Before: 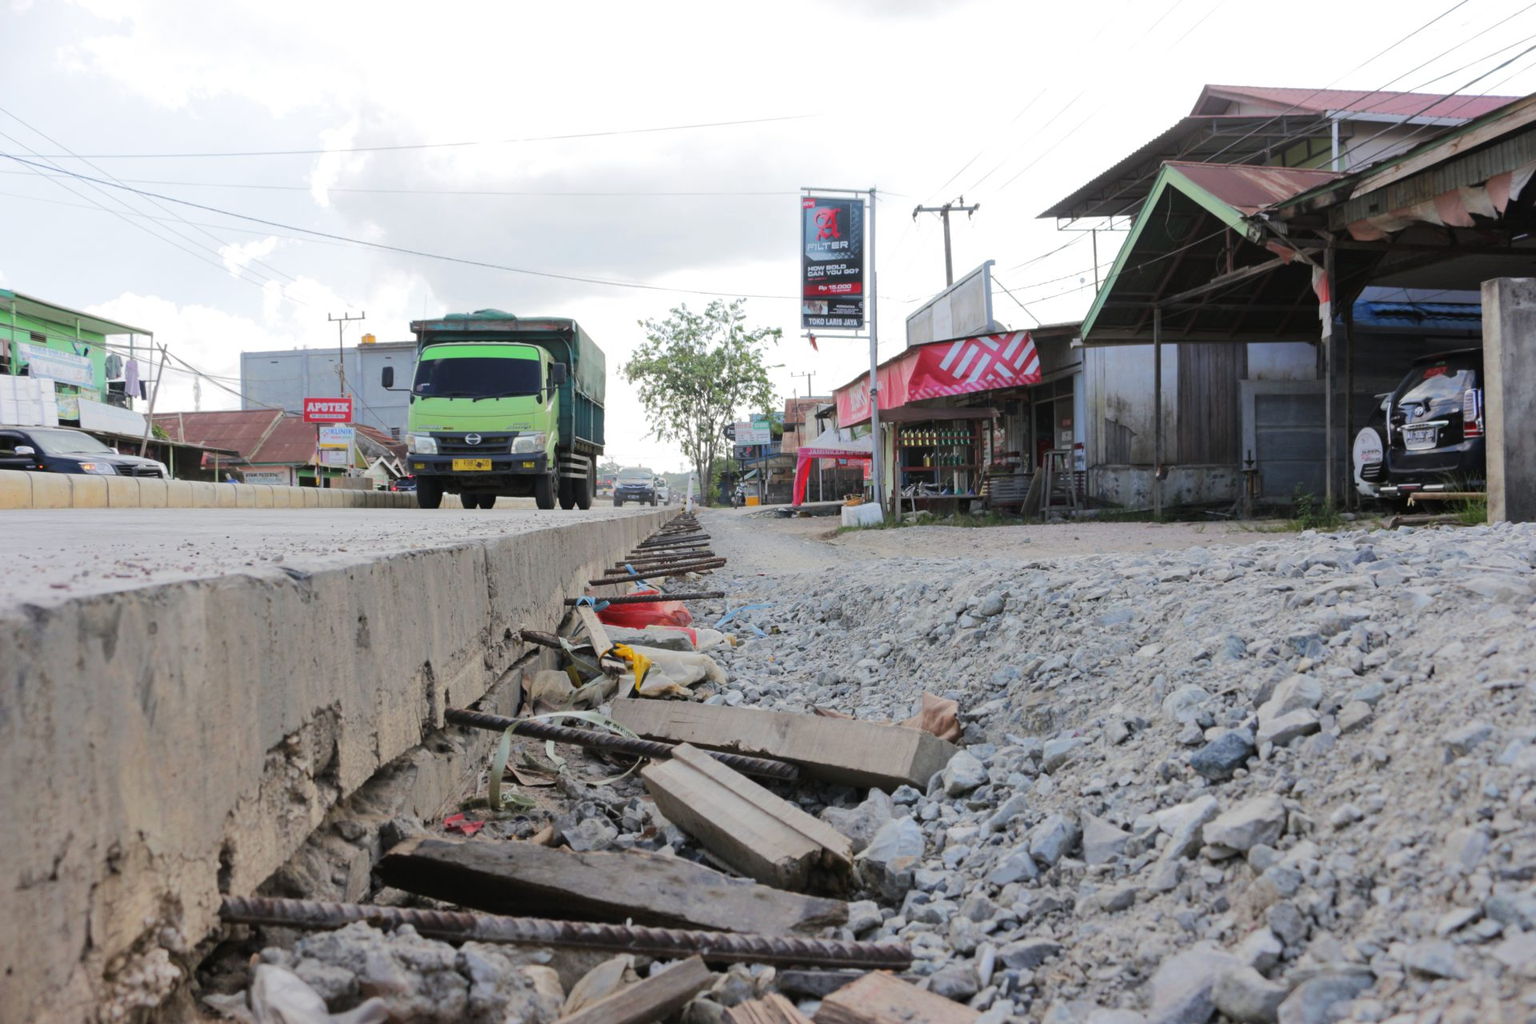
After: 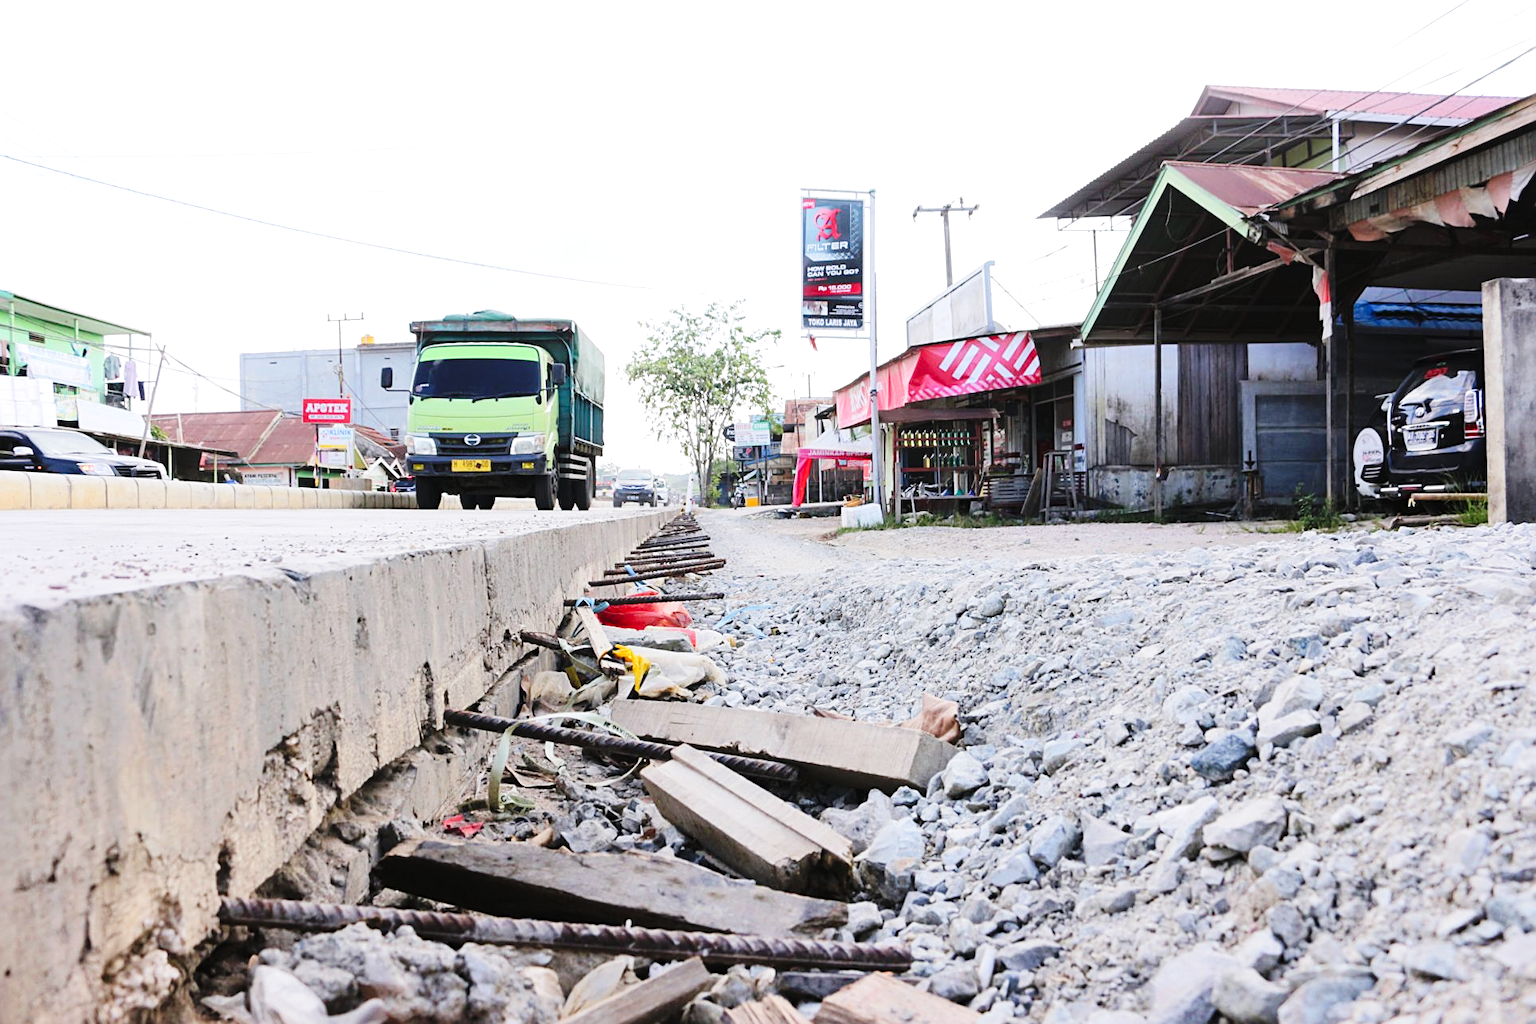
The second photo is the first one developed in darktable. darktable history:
exposure: black level correction 0, exposure 0.499 EV, compensate highlight preservation false
sharpen: on, module defaults
base curve: curves: ch0 [(0, 0) (0.036, 0.025) (0.121, 0.166) (0.206, 0.329) (0.605, 0.79) (1, 1)], preserve colors none
color calibration: illuminant custom, x 0.349, y 0.366, temperature 4934.38 K
crop and rotate: left 0.111%, bottom 0.007%
